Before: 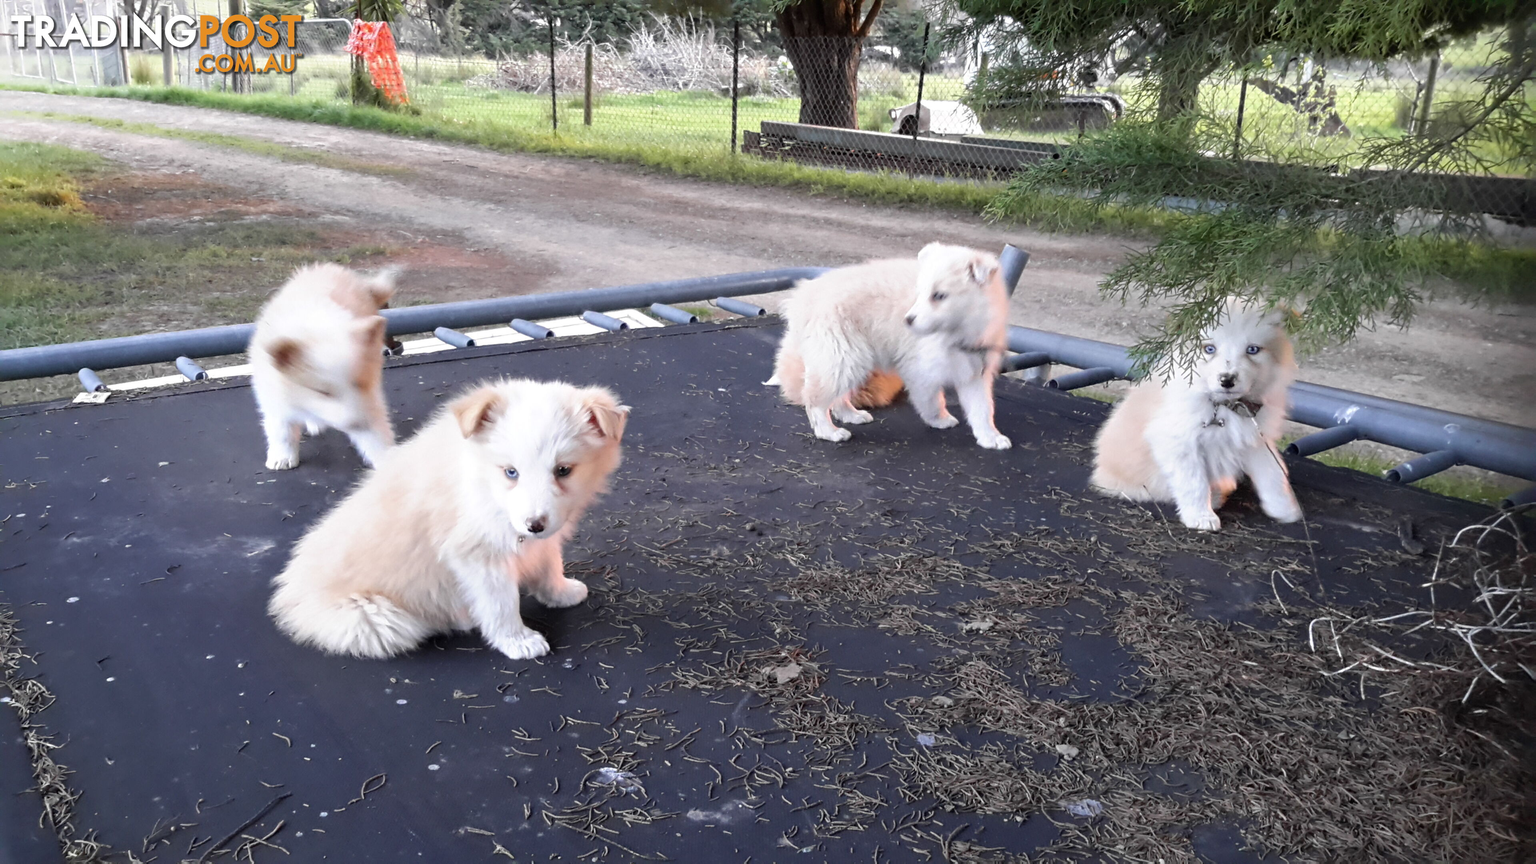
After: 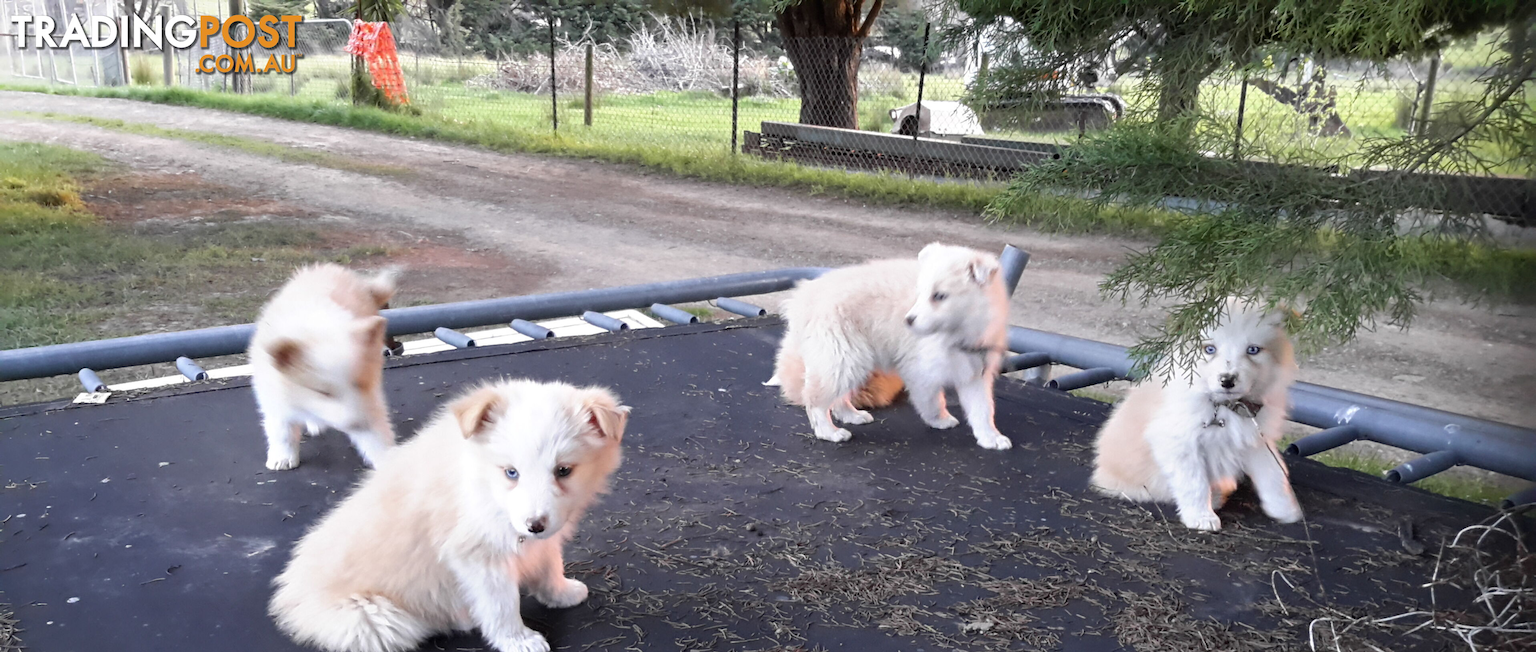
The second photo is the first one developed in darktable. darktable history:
crop: bottom 24.445%
